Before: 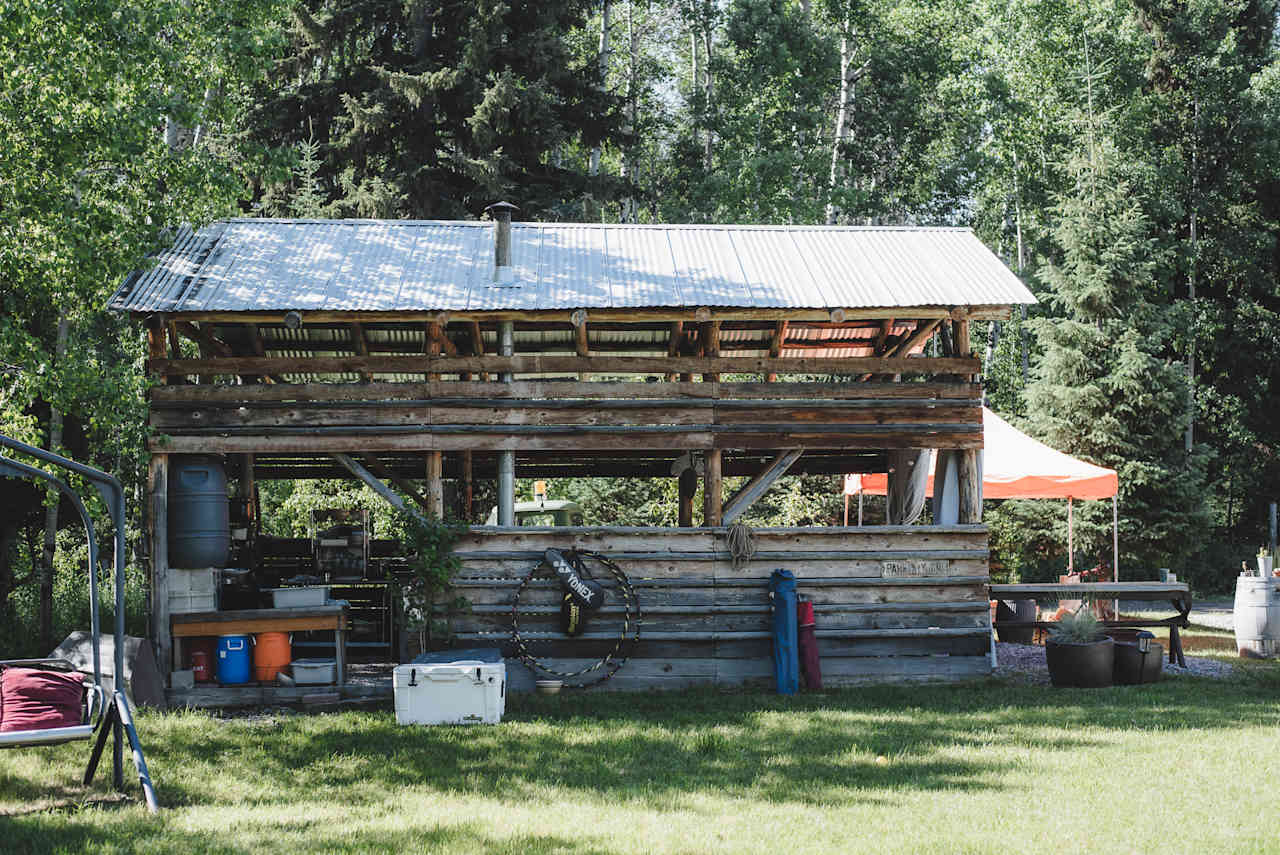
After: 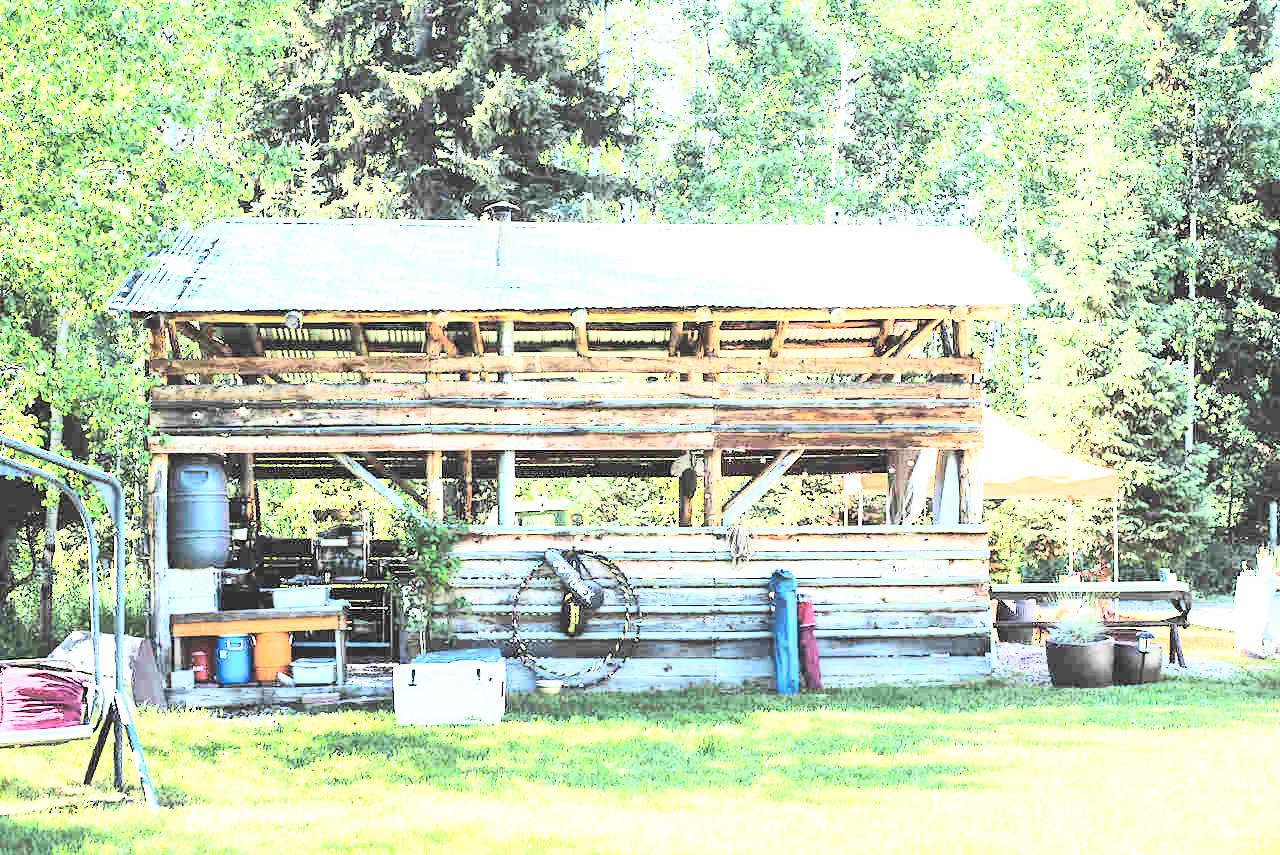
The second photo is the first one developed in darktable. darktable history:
color balance rgb: on, module defaults
exposure: black level correction 0, exposure 2.138 EV, compensate exposure bias true, compensate highlight preservation false
tone curve: curves: ch0 [(0, 0) (0.003, 0.013) (0.011, 0.017) (0.025, 0.028) (0.044, 0.049) (0.069, 0.07) (0.1, 0.103) (0.136, 0.143) (0.177, 0.186) (0.224, 0.232) (0.277, 0.282) (0.335, 0.333) (0.399, 0.405) (0.468, 0.477) (0.543, 0.54) (0.623, 0.627) (0.709, 0.709) (0.801, 0.798) (0.898, 0.902) (1, 1)], preserve colors none
rgb curve: curves: ch0 [(0, 0) (0.21, 0.15) (0.24, 0.21) (0.5, 0.75) (0.75, 0.96) (0.89, 0.99) (1, 1)]; ch1 [(0, 0.02) (0.21, 0.13) (0.25, 0.2) (0.5, 0.67) (0.75, 0.9) (0.89, 0.97) (1, 1)]; ch2 [(0, 0.02) (0.21, 0.13) (0.25, 0.2) (0.5, 0.67) (0.75, 0.9) (0.89, 0.97) (1, 1)], compensate middle gray true
velvia: strength 15%
